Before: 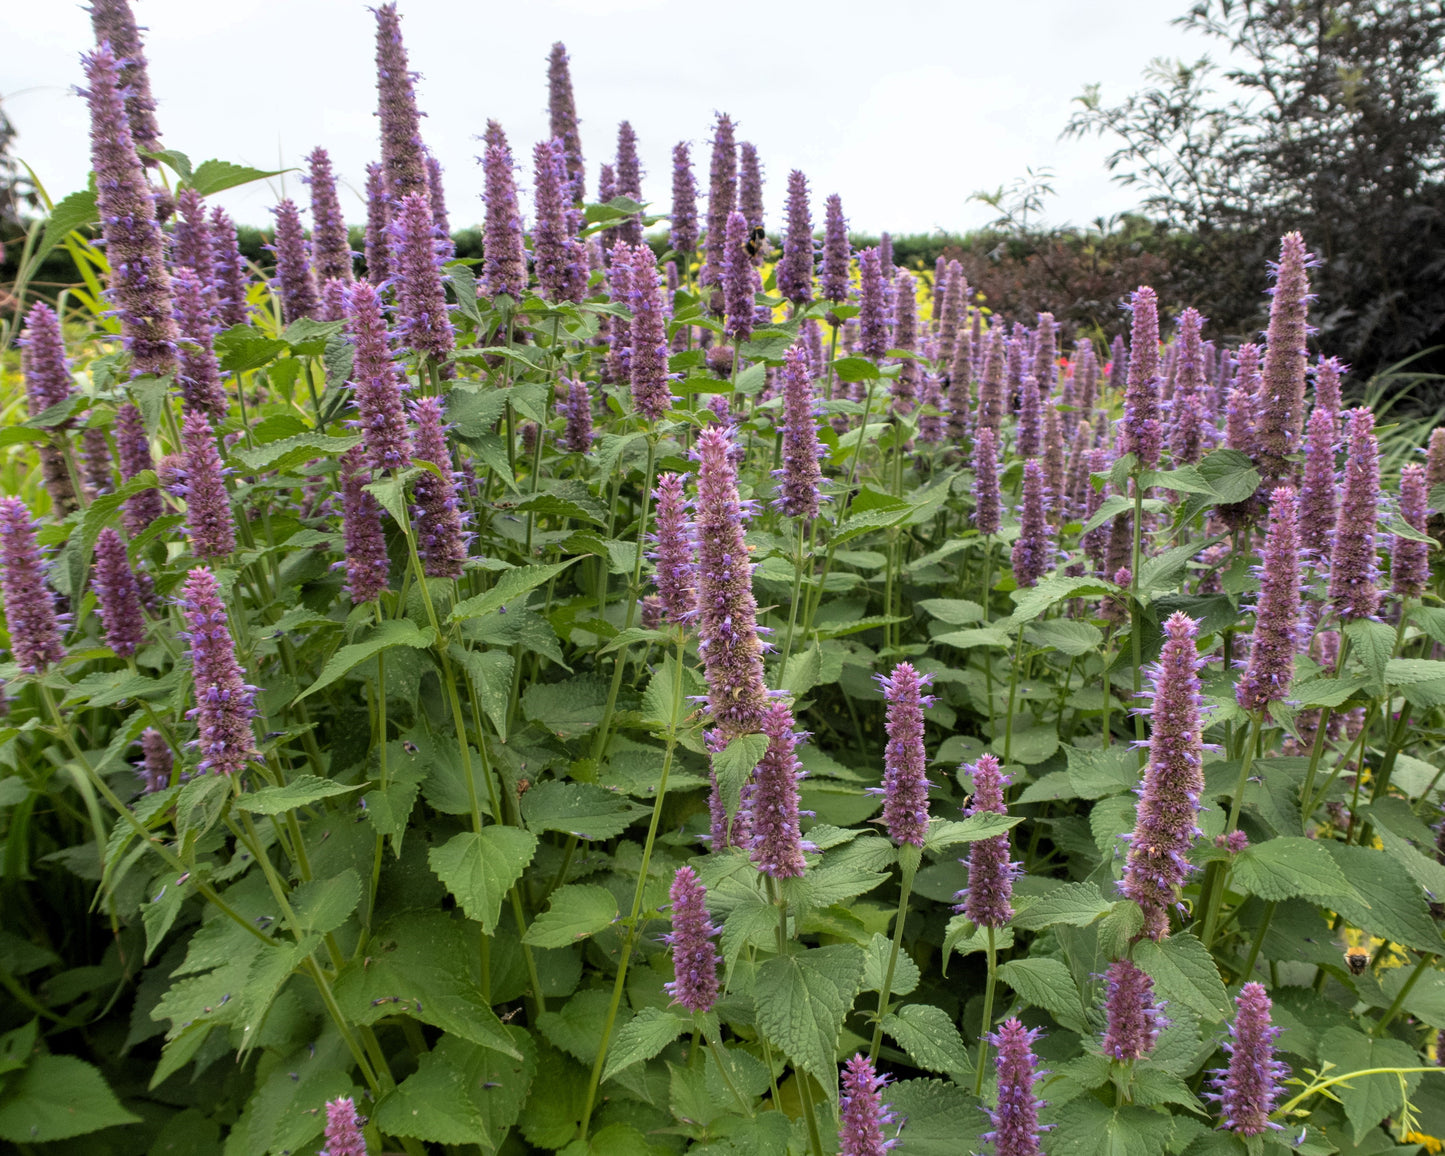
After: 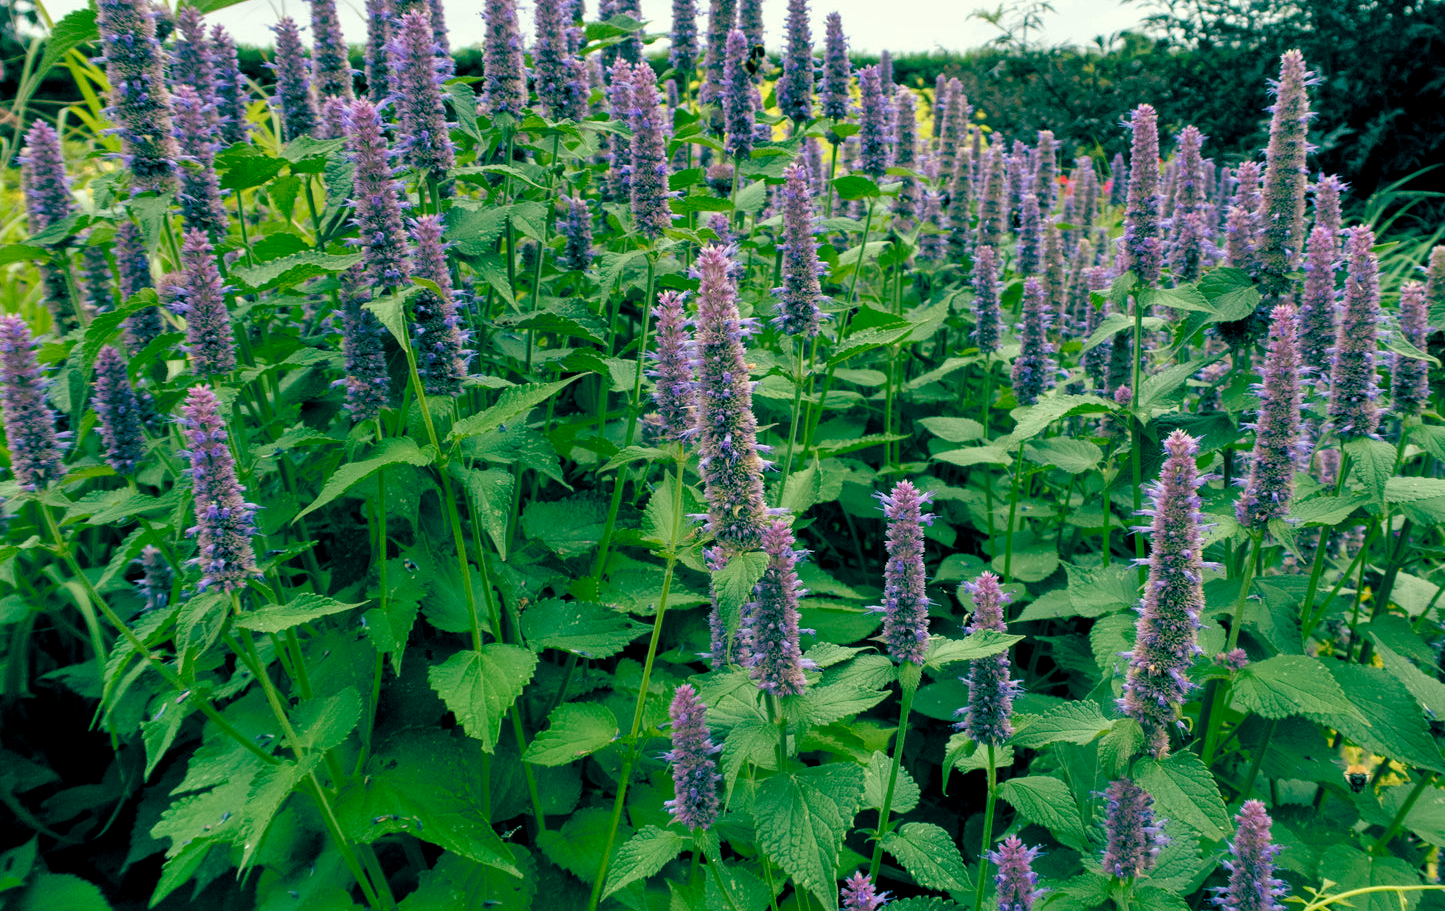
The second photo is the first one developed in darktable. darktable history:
color balance rgb: highlights gain › chroma 2.996%, highlights gain › hue 78.48°, global offset › luminance -0.553%, global offset › chroma 0.909%, global offset › hue 173.76°, perceptual saturation grading › global saturation 39.562%, perceptual saturation grading › highlights -50.327%, perceptual saturation grading › shadows 30.222%
shadows and highlights: shadows 36.48, highlights -26.97, soften with gaussian
crop and rotate: top 15.816%, bottom 5.33%
